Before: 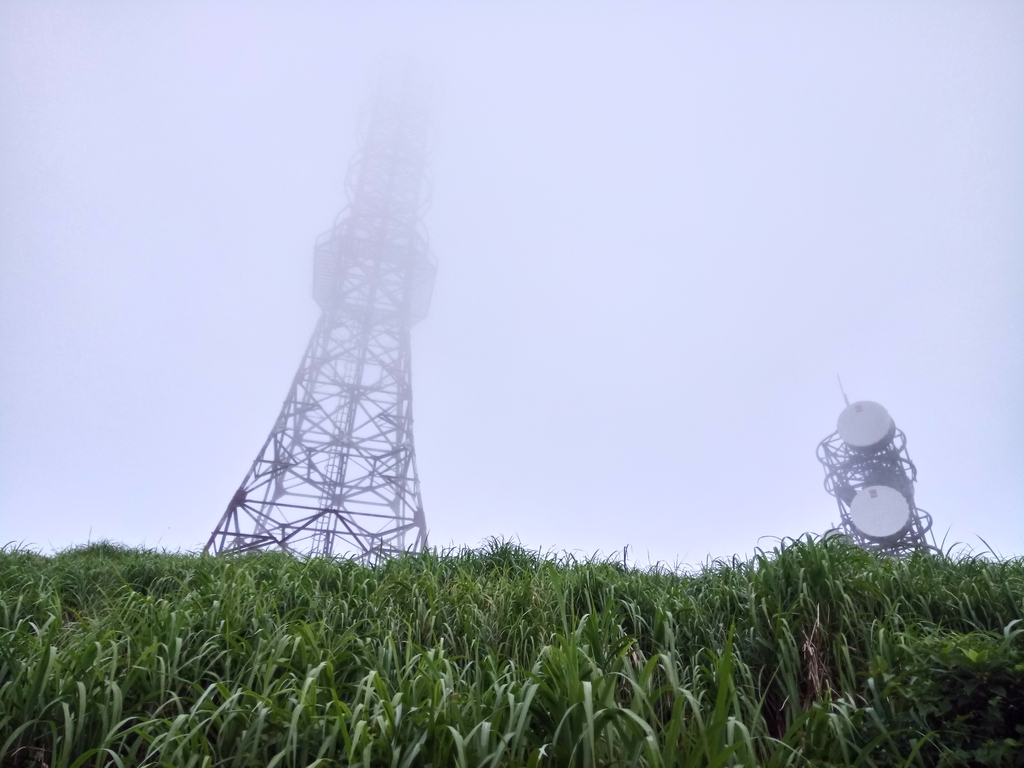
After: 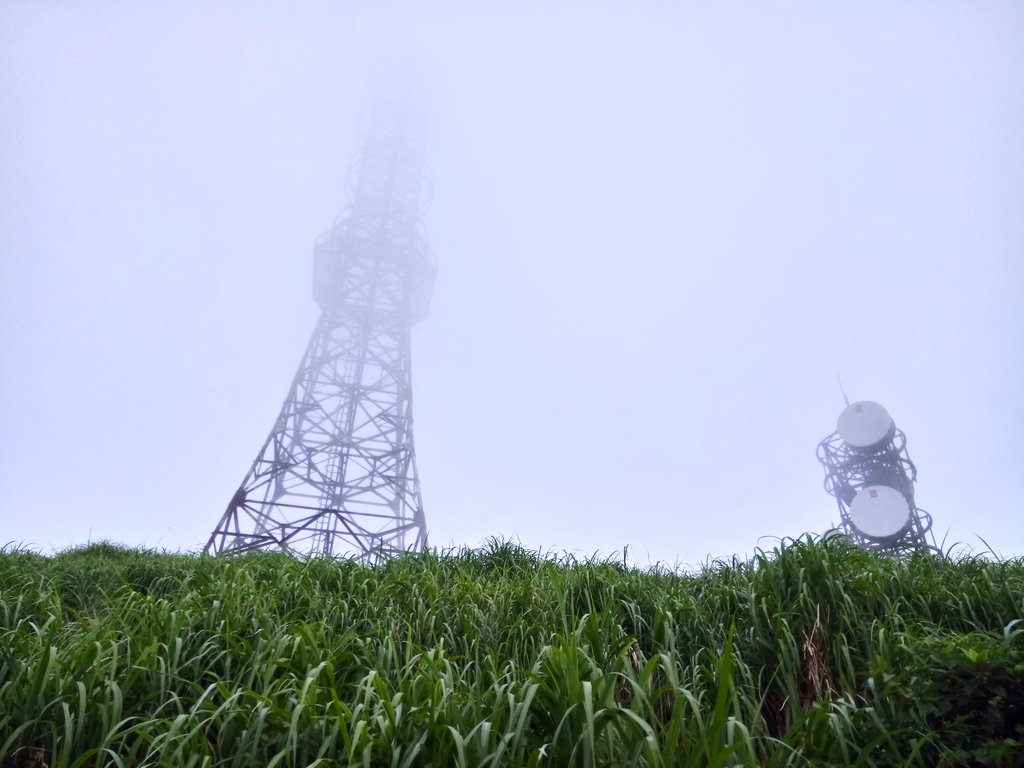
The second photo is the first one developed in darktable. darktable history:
contrast brightness saturation: contrast 0.08, saturation 0.198
